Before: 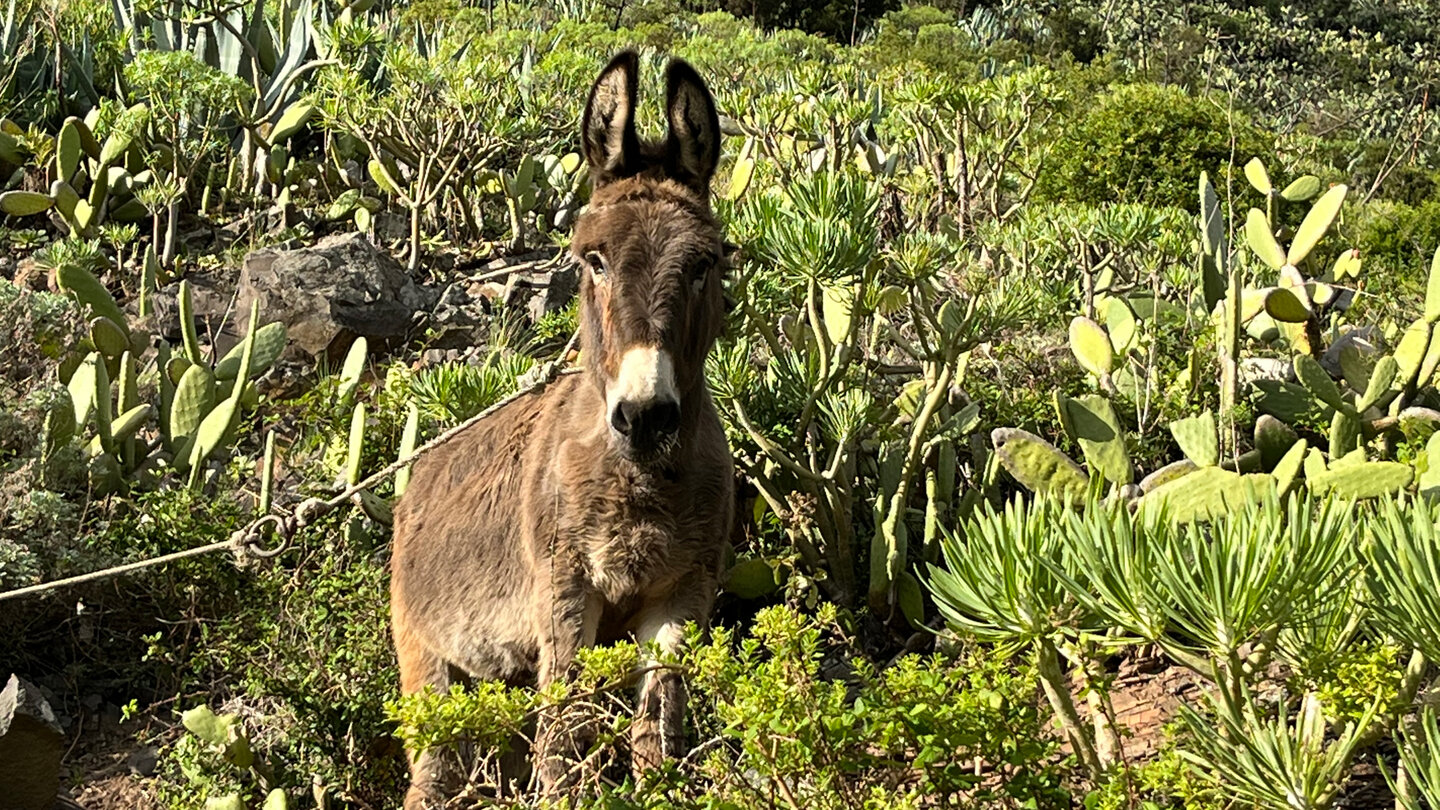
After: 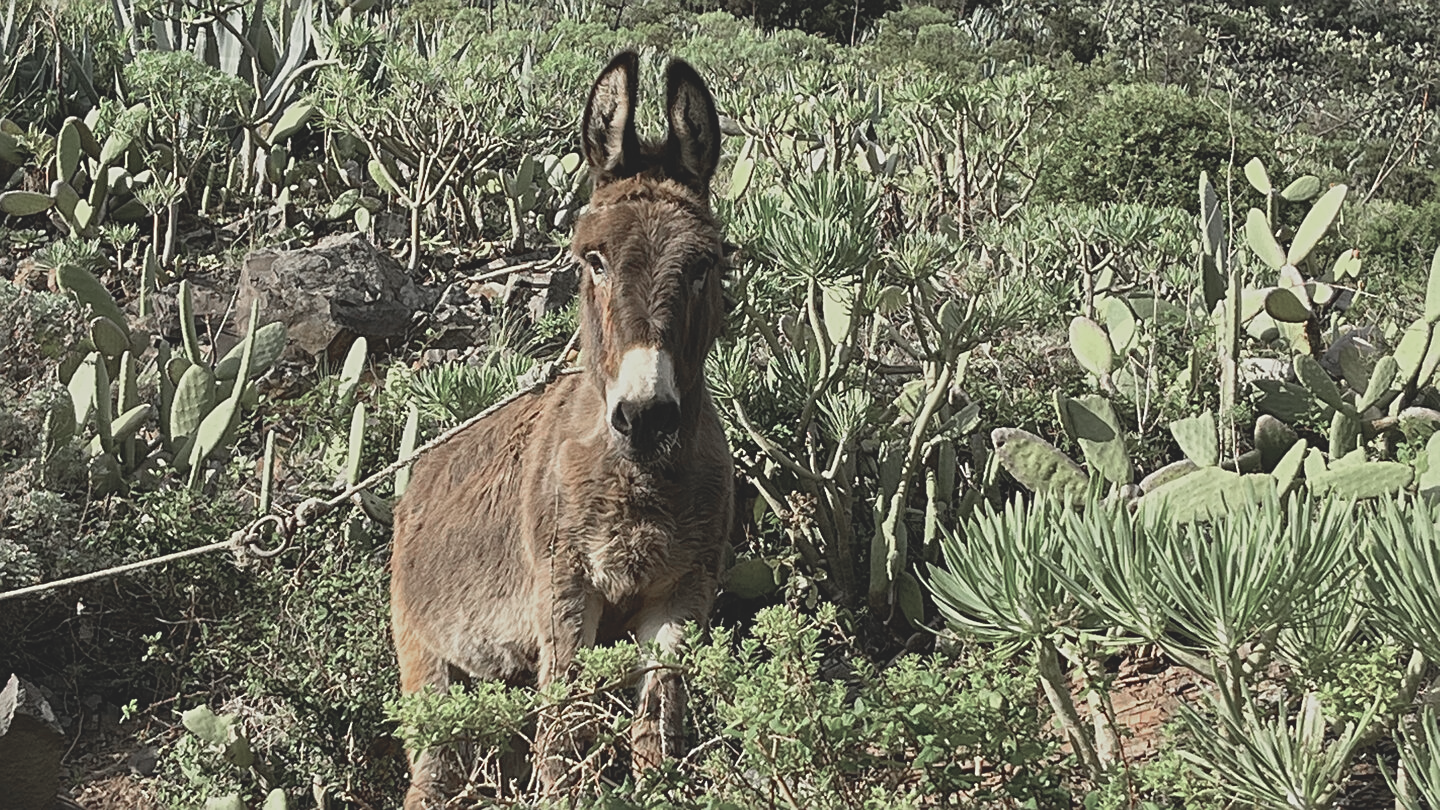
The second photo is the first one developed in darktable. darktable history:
exposure: compensate exposure bias true, compensate highlight preservation false
color zones: curves: ch0 [(0, 0.466) (0.128, 0.466) (0.25, 0.5) (0.375, 0.456) (0.5, 0.5) (0.625, 0.5) (0.737, 0.652) (0.875, 0.5)]; ch1 [(0, 0.603) (0.125, 0.618) (0.261, 0.348) (0.372, 0.353) (0.497, 0.363) (0.611, 0.45) (0.731, 0.427) (0.875, 0.518) (0.998, 0.652)]; ch2 [(0, 0.559) (0.125, 0.451) (0.253, 0.564) (0.37, 0.578) (0.5, 0.466) (0.625, 0.471) (0.731, 0.471) (0.88, 0.485)]
sharpen: on, module defaults
contrast brightness saturation: contrast -0.268, saturation -0.444
